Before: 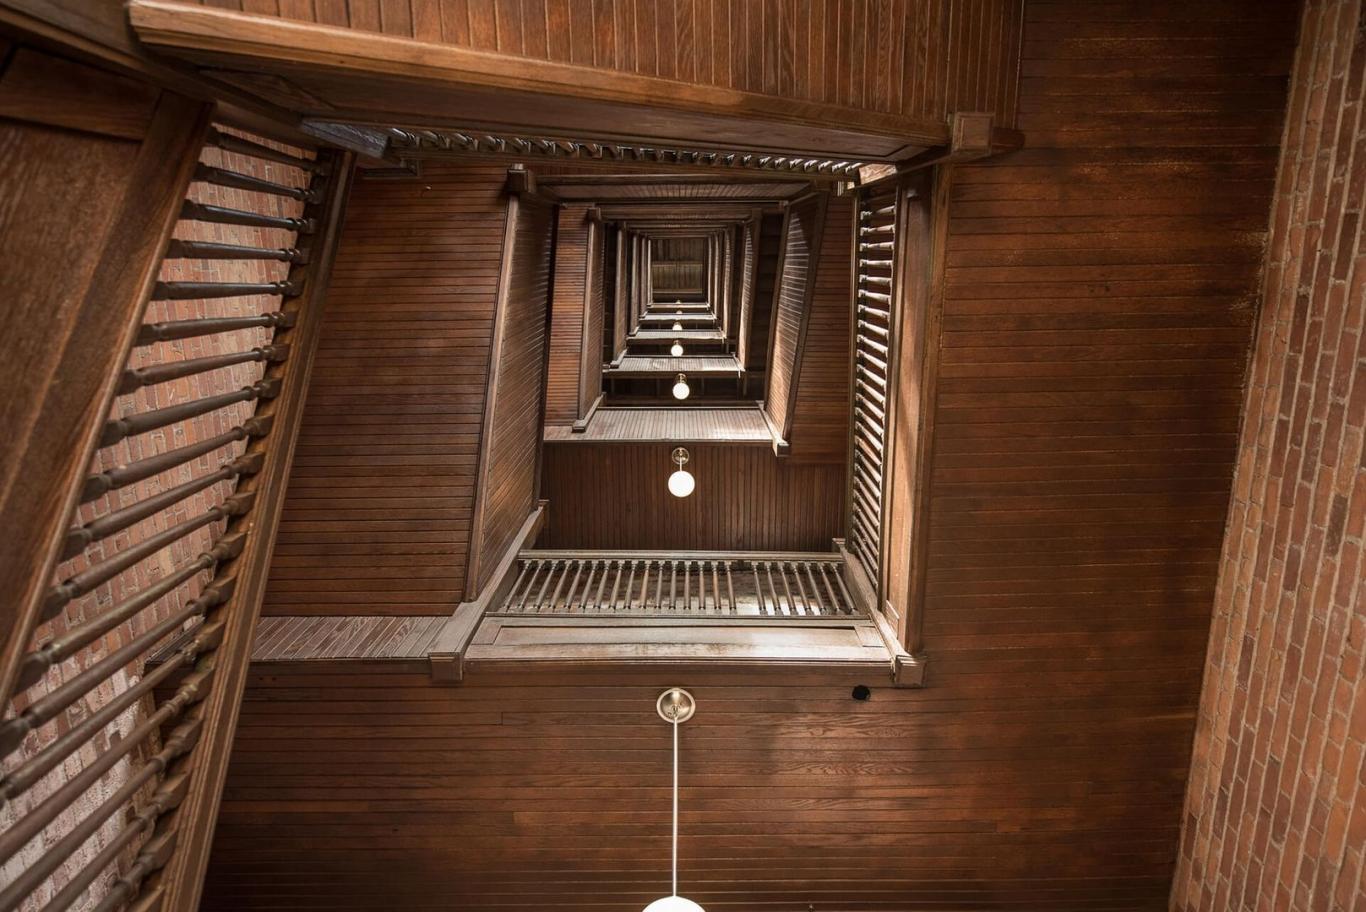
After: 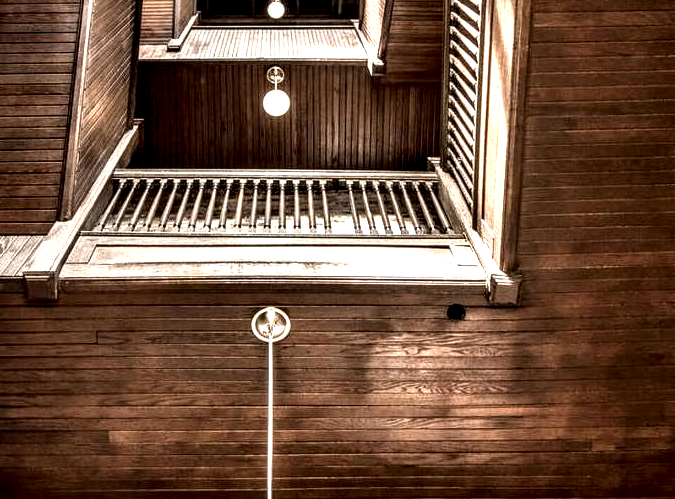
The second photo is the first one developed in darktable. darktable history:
local contrast: highlights 115%, shadows 42%, detail 293%
crop: left 29.672%, top 41.786%, right 20.851%, bottom 3.487%
